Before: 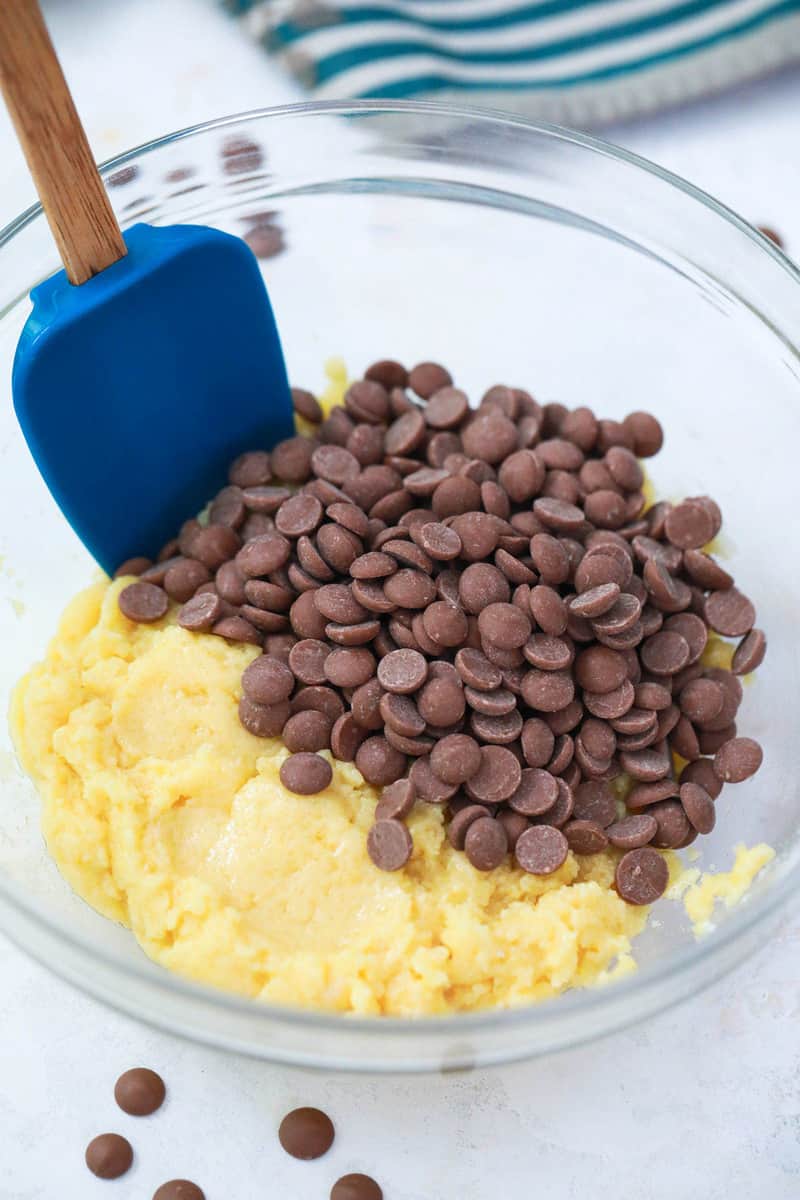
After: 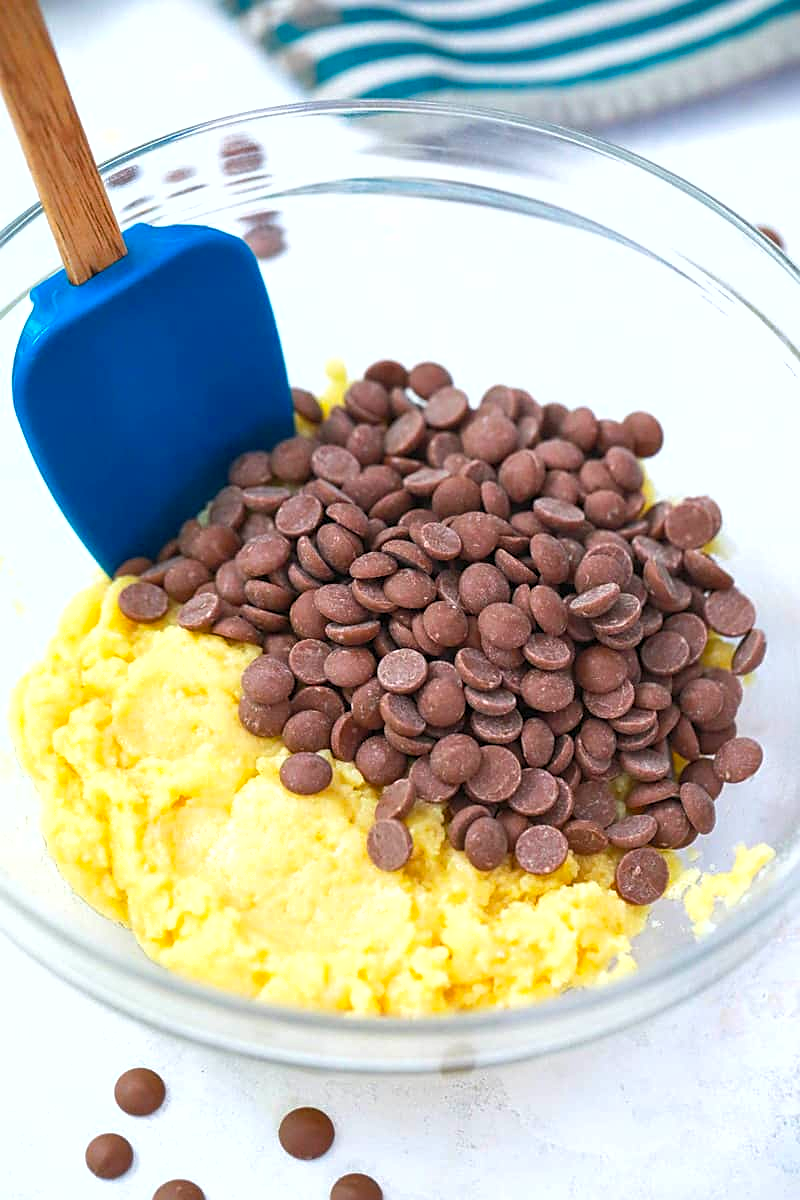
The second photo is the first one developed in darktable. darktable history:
color balance rgb: power › hue 173.66°, perceptual saturation grading › global saturation 19.84%, global vibrance 9.802%
exposure: exposure 0.372 EV, compensate highlight preservation false
shadows and highlights: shadows 25.96, highlights -24.29
sharpen: on, module defaults
